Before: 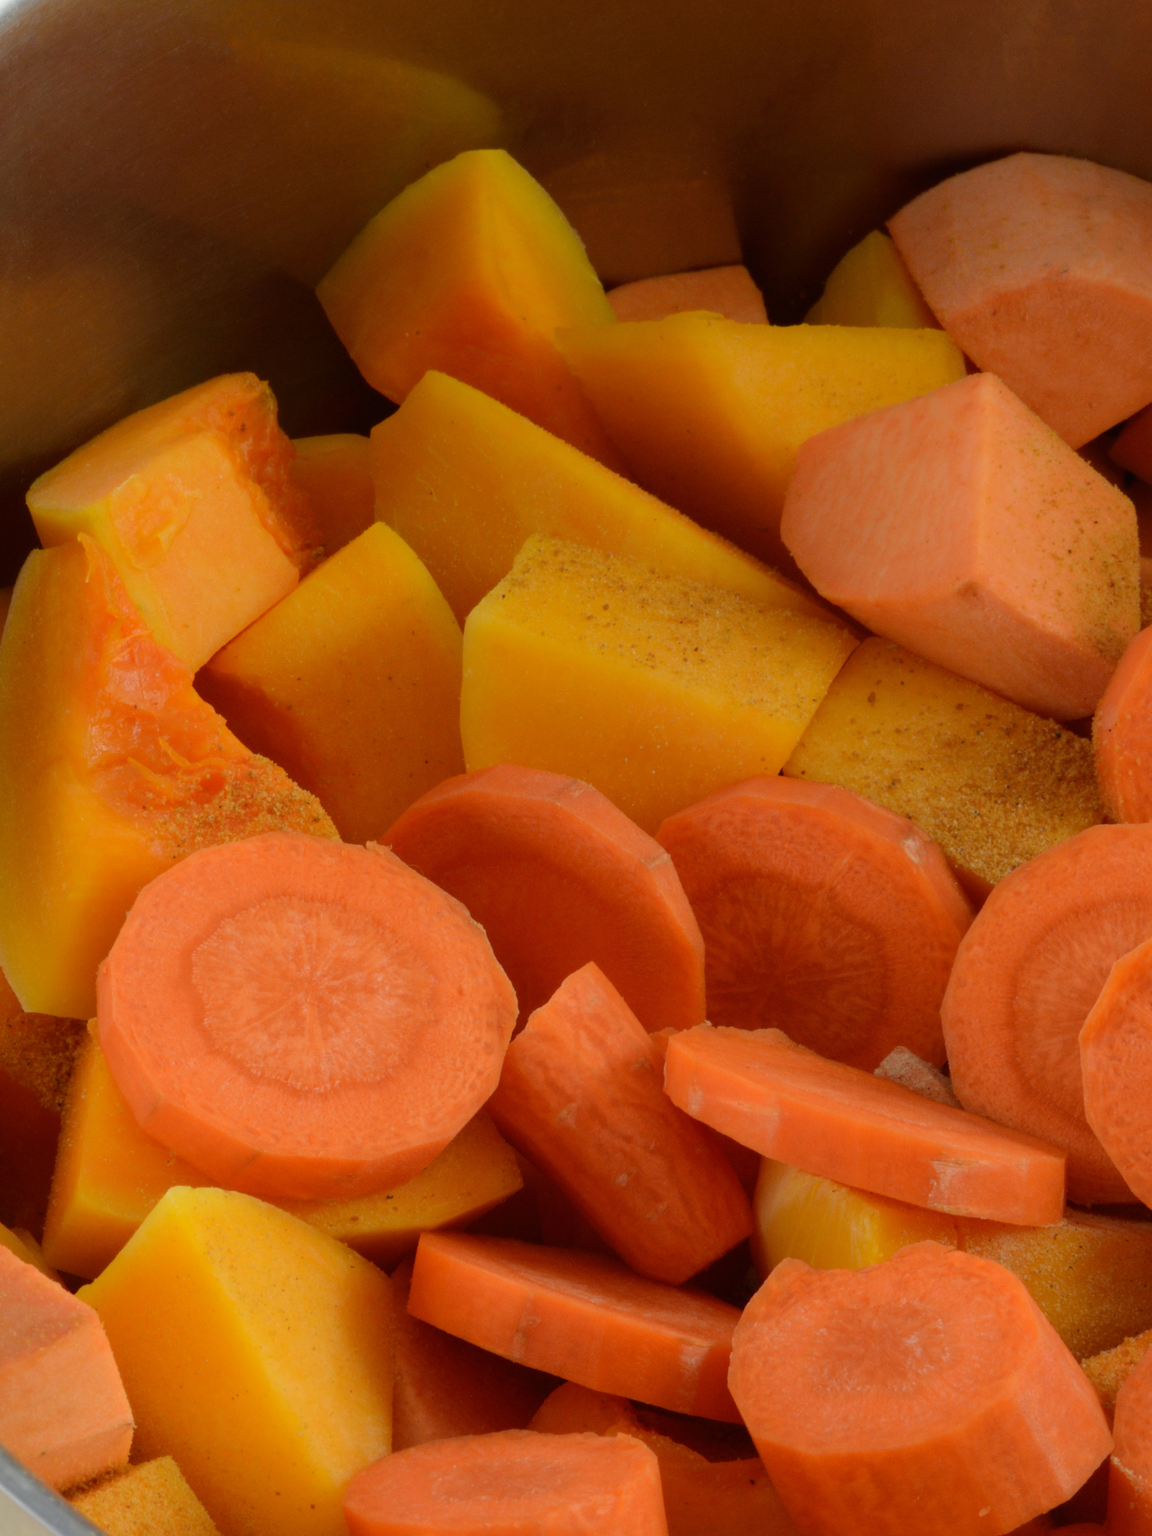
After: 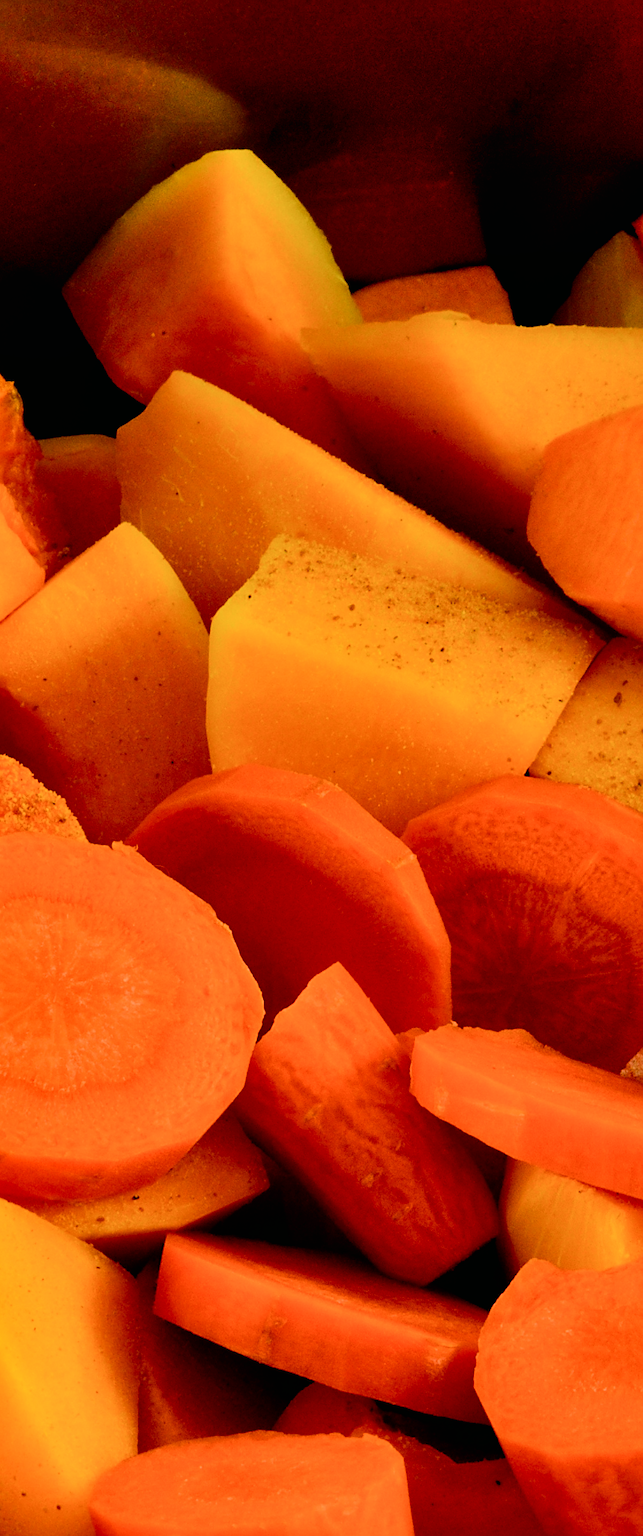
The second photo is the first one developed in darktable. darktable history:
sharpen: amount 0.557
crop: left 22.071%, right 22.094%, bottom 0.01%
tone curve: curves: ch0 [(0, 0.003) (0.044, 0.032) (0.12, 0.089) (0.197, 0.168) (0.281, 0.273) (0.468, 0.548) (0.588, 0.71) (0.701, 0.815) (0.86, 0.922) (1, 0.982)]; ch1 [(0, 0) (0.247, 0.215) (0.433, 0.382) (0.466, 0.426) (0.493, 0.481) (0.501, 0.5) (0.517, 0.524) (0.557, 0.582) (0.598, 0.651) (0.671, 0.735) (0.796, 0.85) (1, 1)]; ch2 [(0, 0) (0.249, 0.216) (0.357, 0.317) (0.448, 0.432) (0.478, 0.492) (0.498, 0.499) (0.517, 0.53) (0.537, 0.57) (0.569, 0.623) (0.61, 0.663) (0.706, 0.75) (0.808, 0.809) (0.991, 0.968)], color space Lab, independent channels
filmic rgb: black relative exposure -5.06 EV, white relative exposure 3.97 EV, threshold 2.96 EV, hardness 2.9, contrast 1.185, enable highlight reconstruction true
exposure: black level correction 0.009, compensate highlight preservation false
color balance rgb: perceptual saturation grading › global saturation 29.915%, perceptual brilliance grading › highlights 3.073%
shadows and highlights: low approximation 0.01, soften with gaussian
